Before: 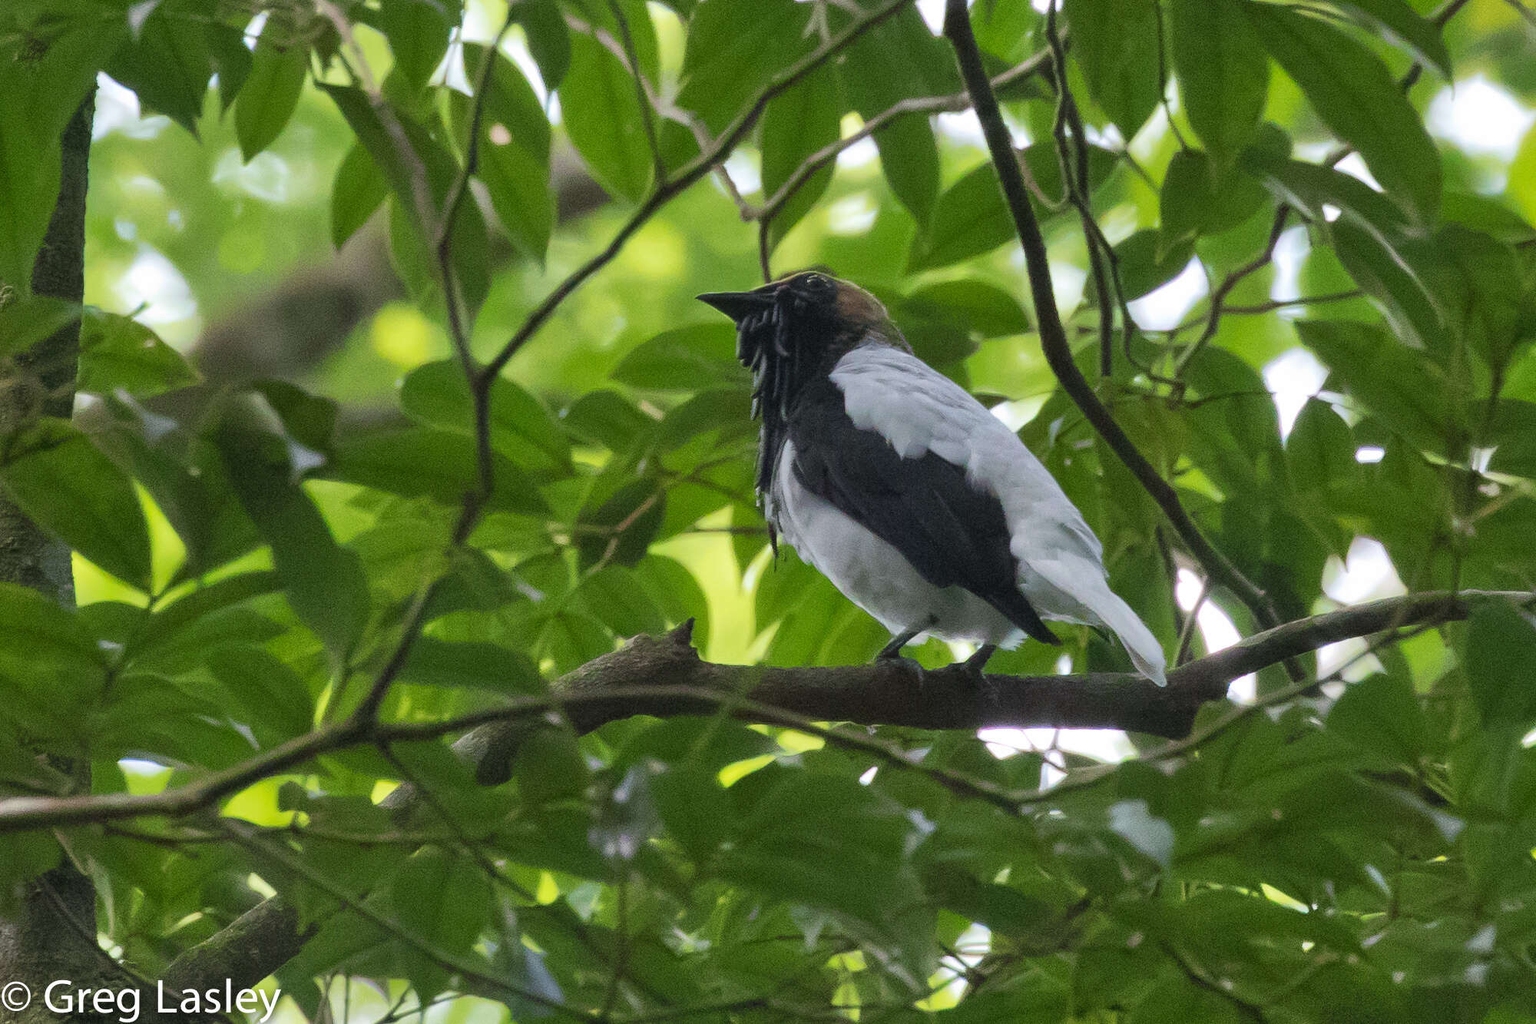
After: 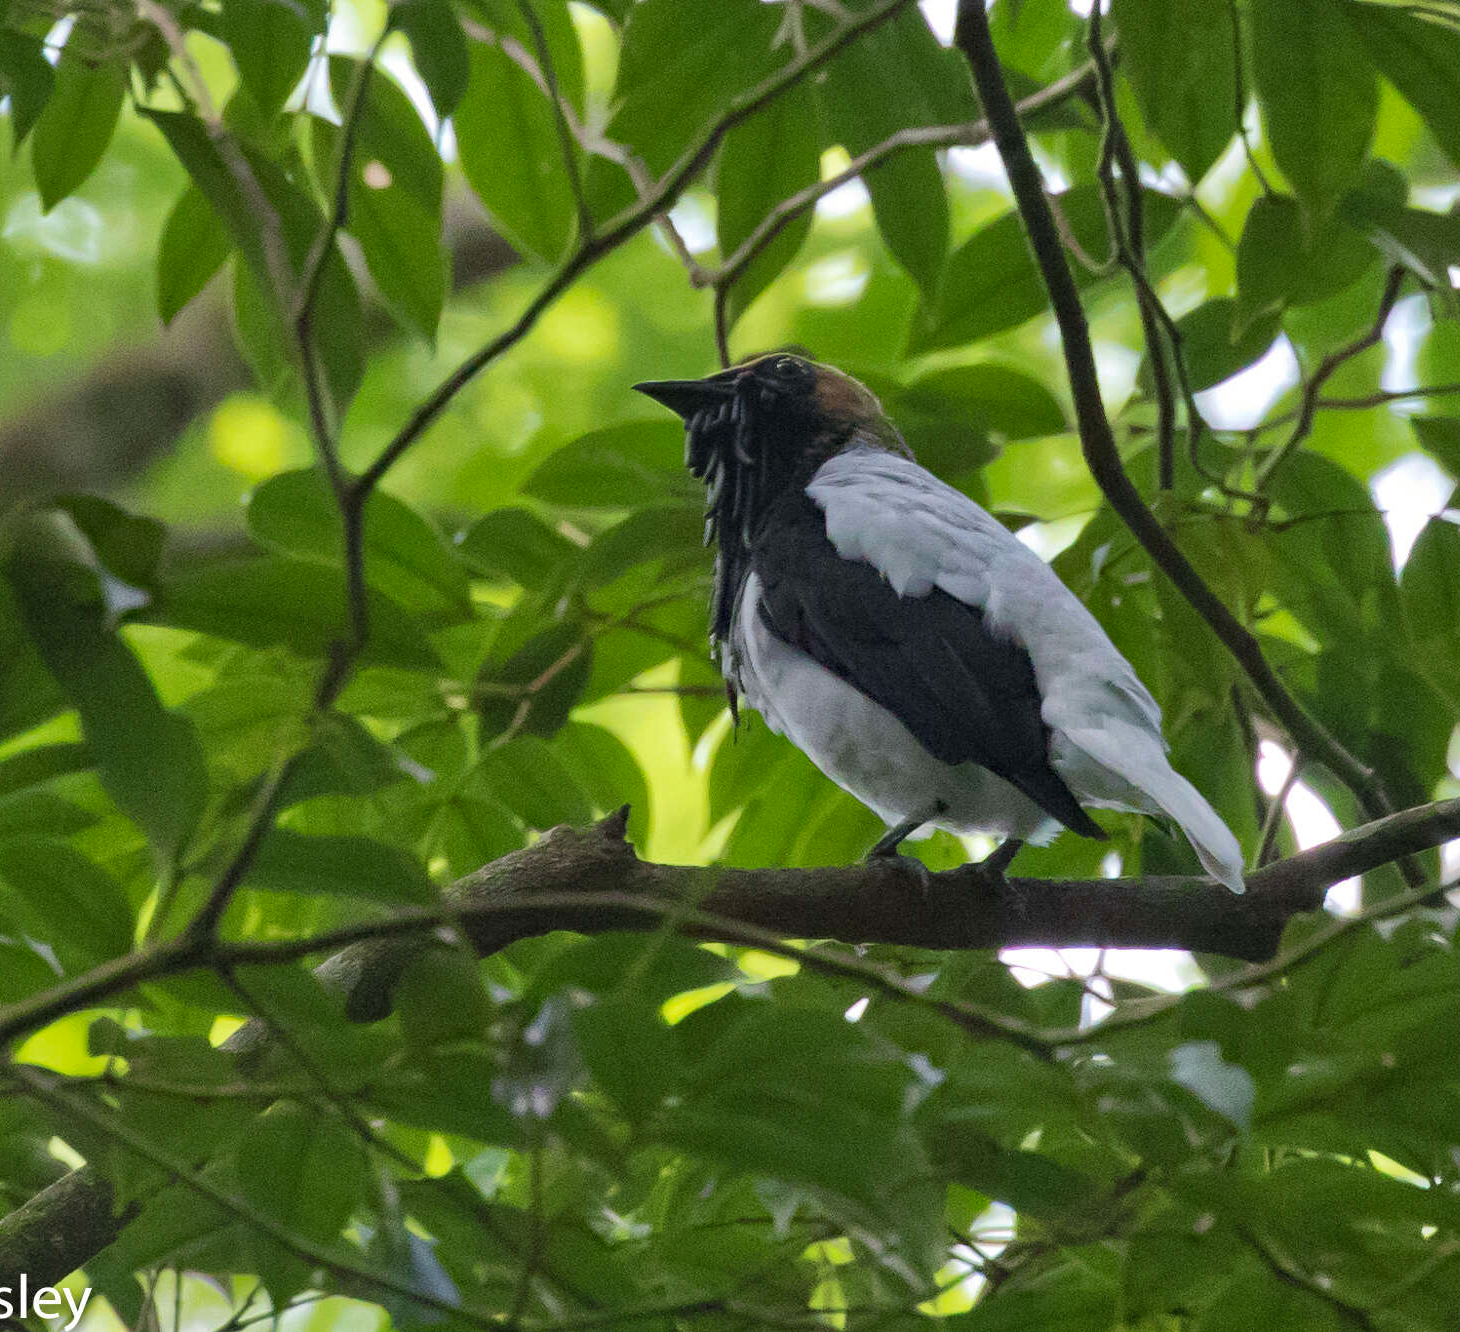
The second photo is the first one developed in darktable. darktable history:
crop: left 13.737%, right 13.242%
haze removal: strength 0.276, distance 0.25, compatibility mode true, adaptive false
